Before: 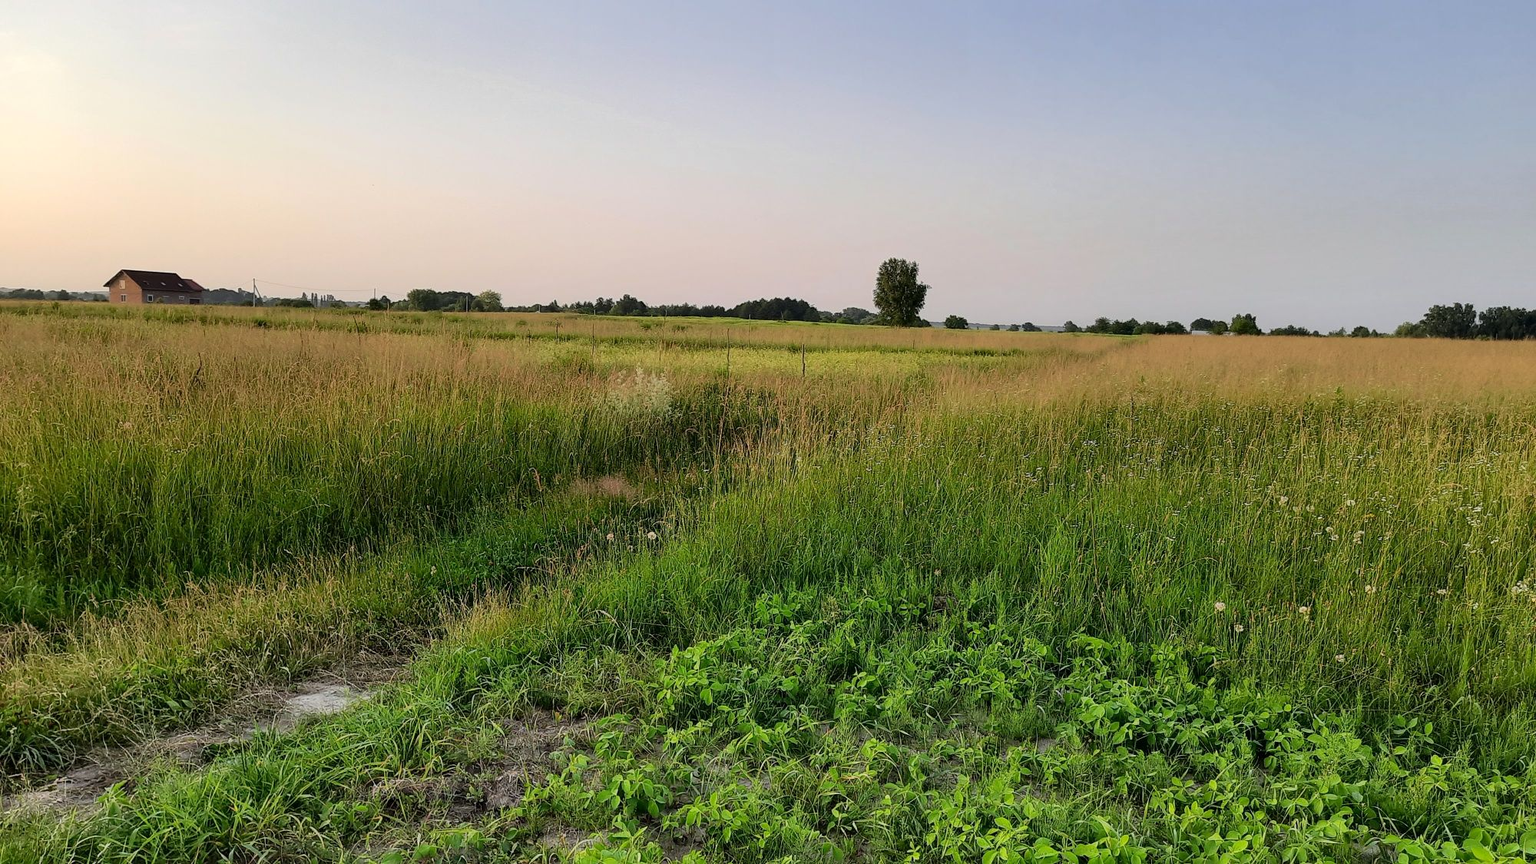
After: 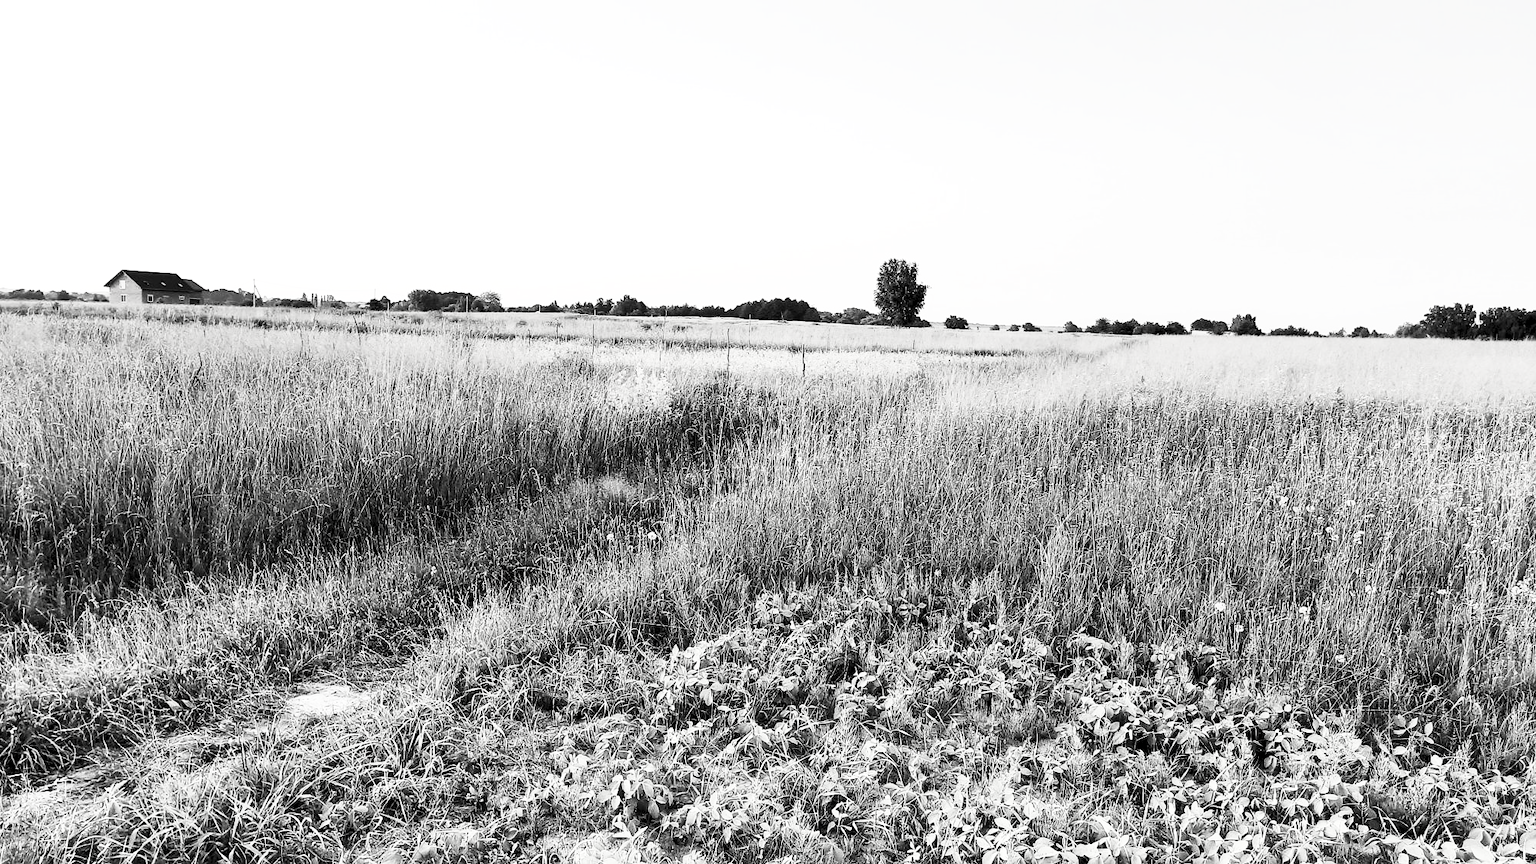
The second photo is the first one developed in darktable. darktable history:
tone equalizer: -8 EV -0.438 EV, -7 EV -0.355 EV, -6 EV -0.346 EV, -5 EV -0.24 EV, -3 EV 0.192 EV, -2 EV 0.314 EV, -1 EV 0.401 EV, +0 EV 0.421 EV
exposure: black level correction 0.005, exposure 0.287 EV, compensate highlight preservation false
contrast brightness saturation: contrast 0.548, brightness 0.465, saturation -0.99
